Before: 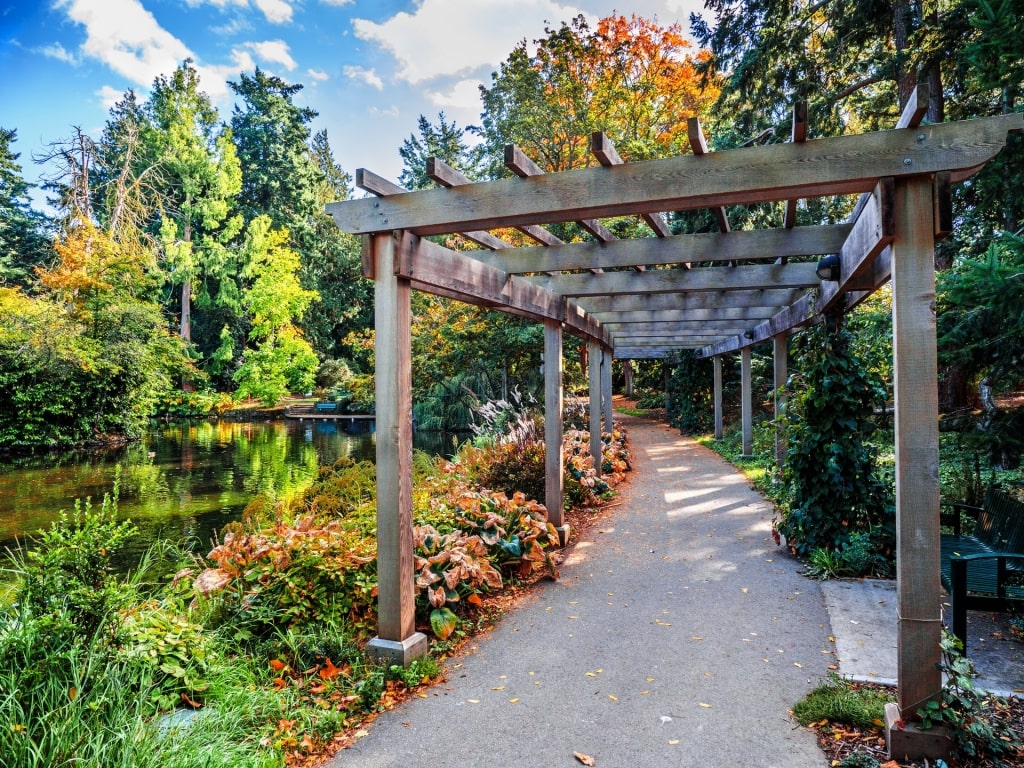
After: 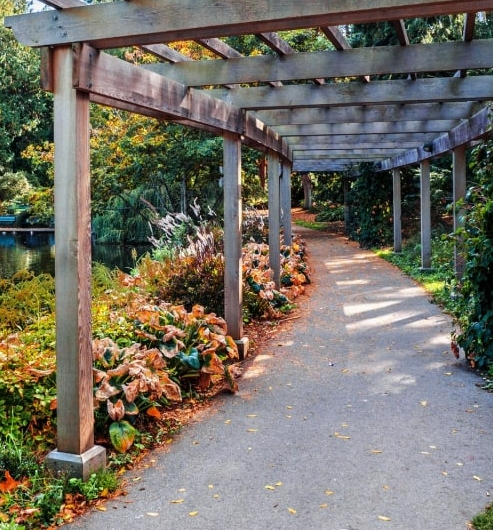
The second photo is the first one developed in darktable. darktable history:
crop: left 31.377%, top 24.402%, right 20.452%, bottom 6.548%
